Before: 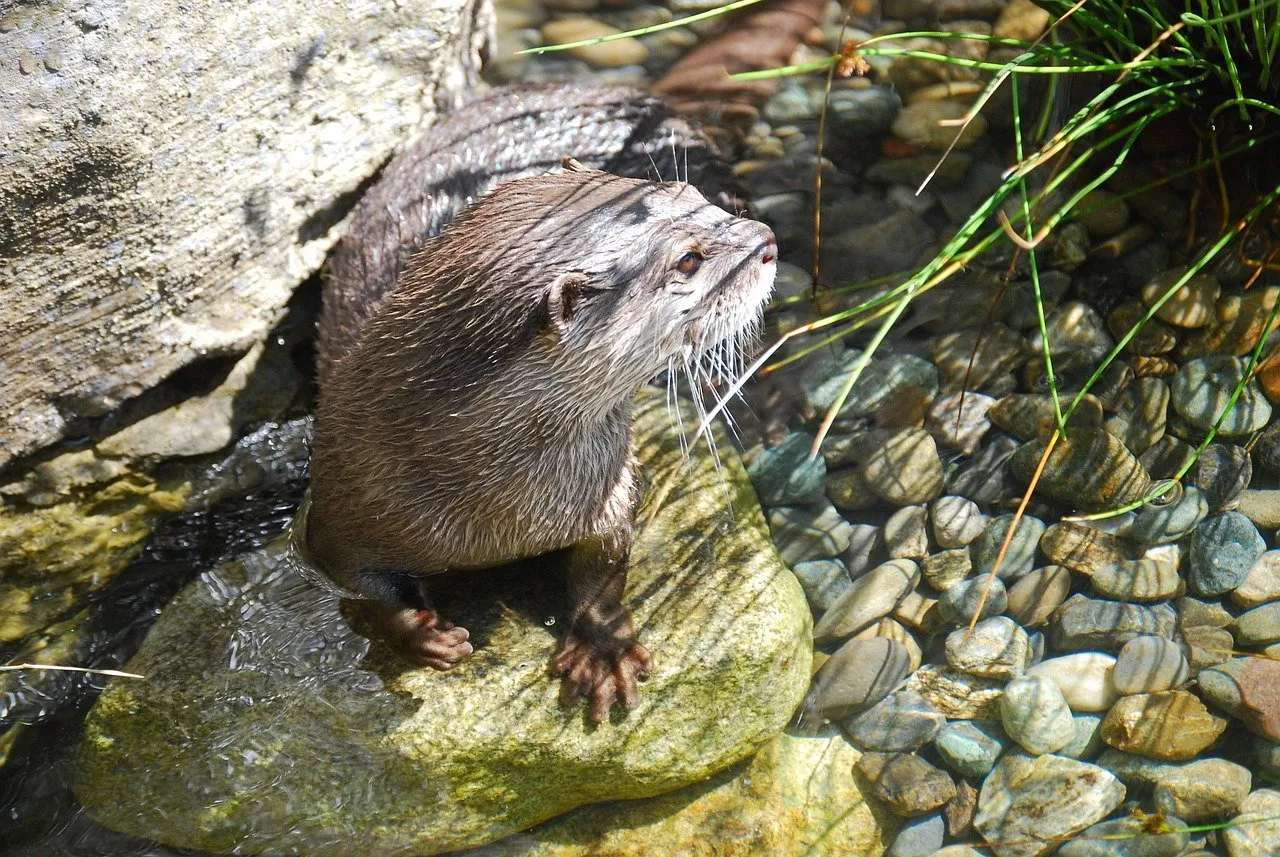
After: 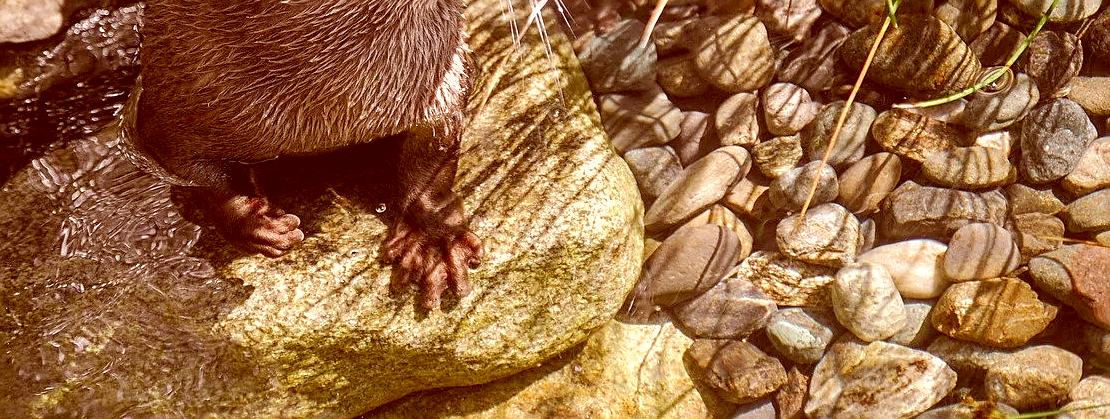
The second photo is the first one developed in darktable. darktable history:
color correction: highlights a* 9.36, highlights b* 9.05, shadows a* 39.39, shadows b* 39.88, saturation 0.802
crop and rotate: left 13.239%, top 48.227%, bottom 2.774%
local contrast: on, module defaults
sharpen: on, module defaults
